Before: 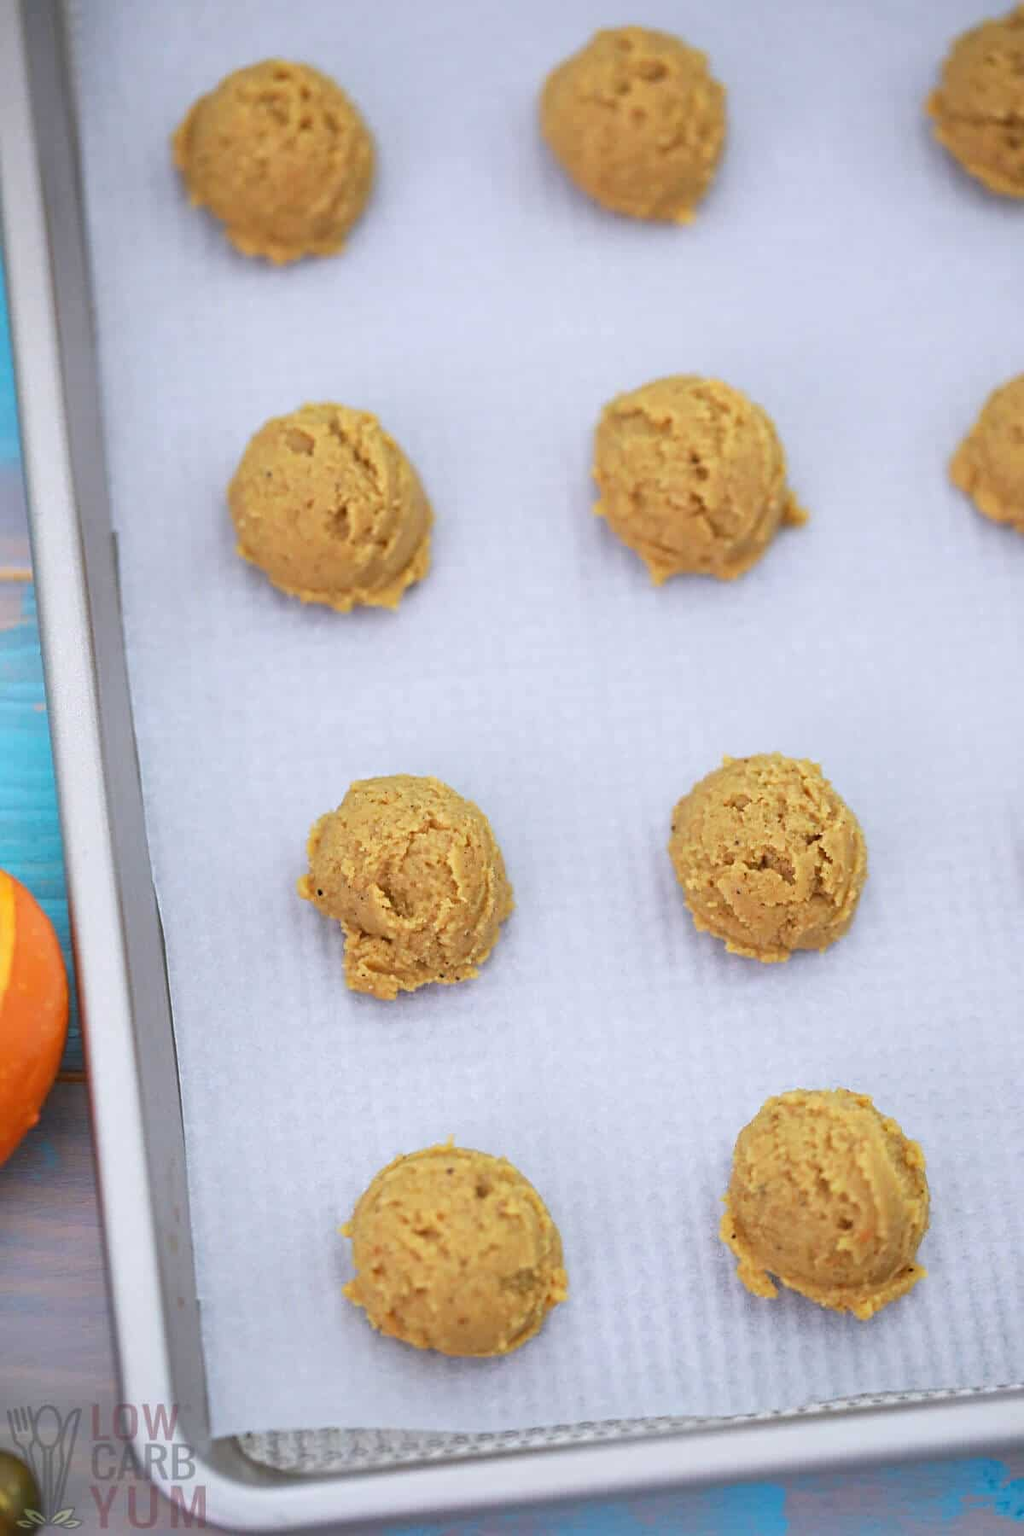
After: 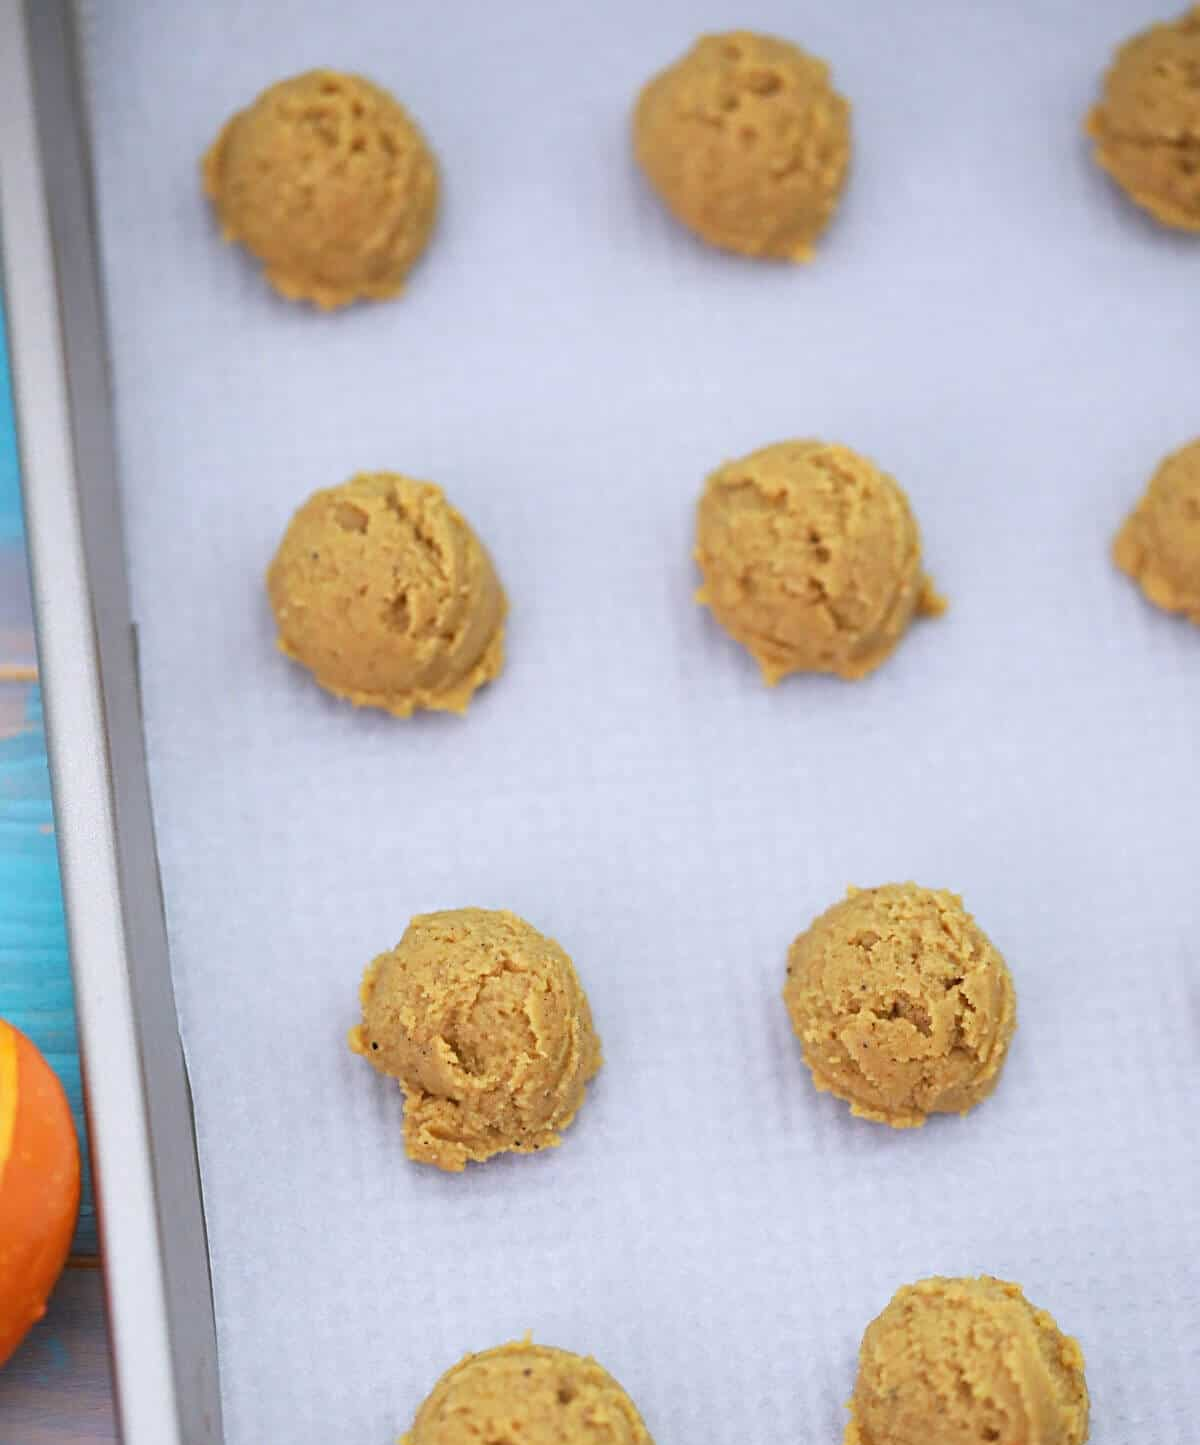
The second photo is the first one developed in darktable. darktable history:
crop: bottom 19.68%
